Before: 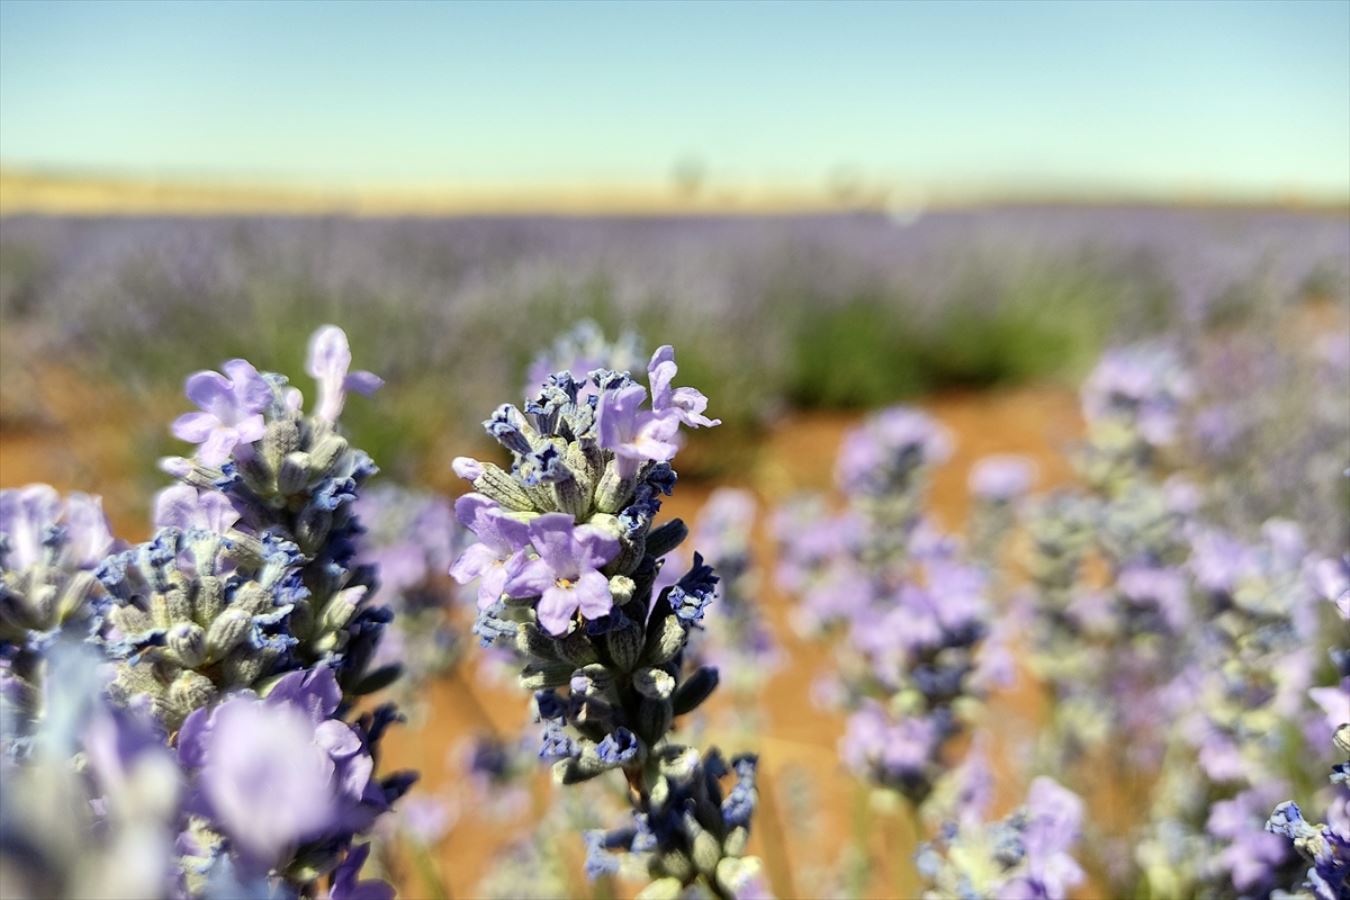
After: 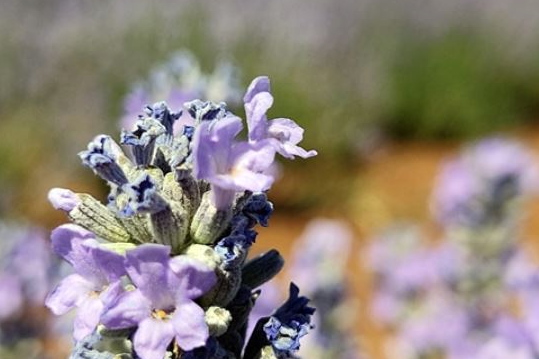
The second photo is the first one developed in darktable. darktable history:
tone equalizer: on, module defaults
crop: left 30%, top 30%, right 30%, bottom 30%
